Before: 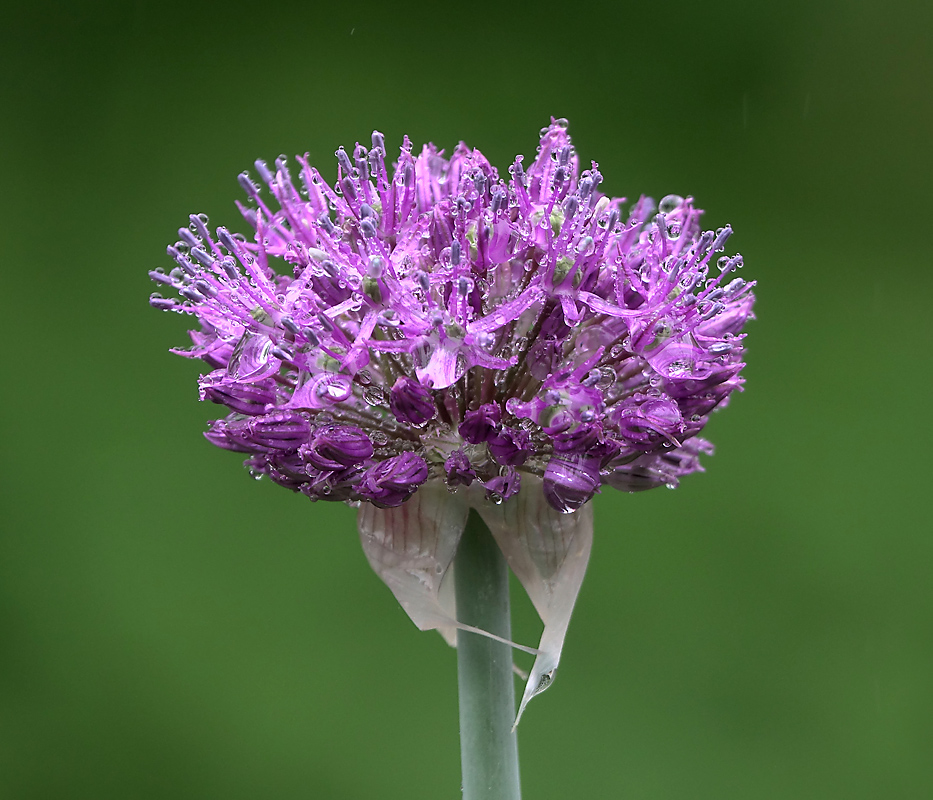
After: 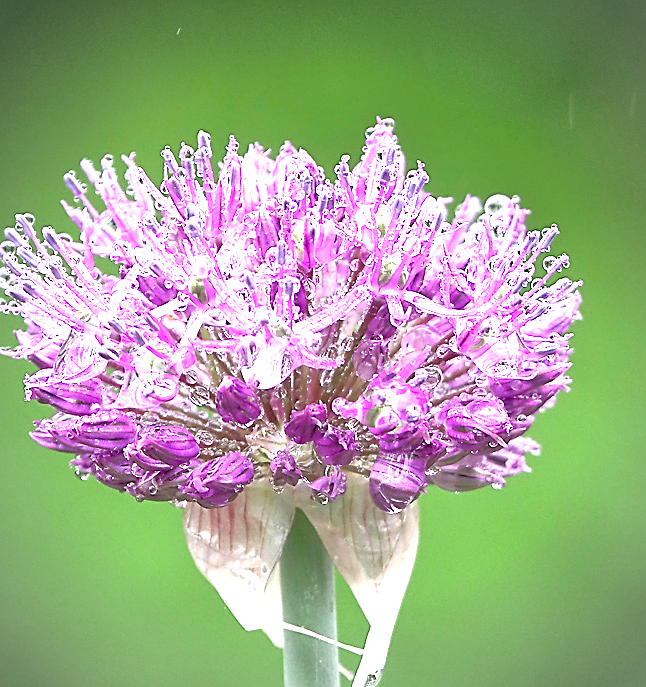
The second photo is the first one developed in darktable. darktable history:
tone equalizer: -7 EV 0.149 EV, -6 EV 0.567 EV, -5 EV 1.17 EV, -4 EV 1.36 EV, -3 EV 1.16 EV, -2 EV 0.6 EV, -1 EV 0.15 EV
sharpen: on, module defaults
vignetting: on, module defaults
exposure: black level correction 0, exposure 2.087 EV, compensate highlight preservation false
crop: left 18.672%, right 12.047%, bottom 14.067%
